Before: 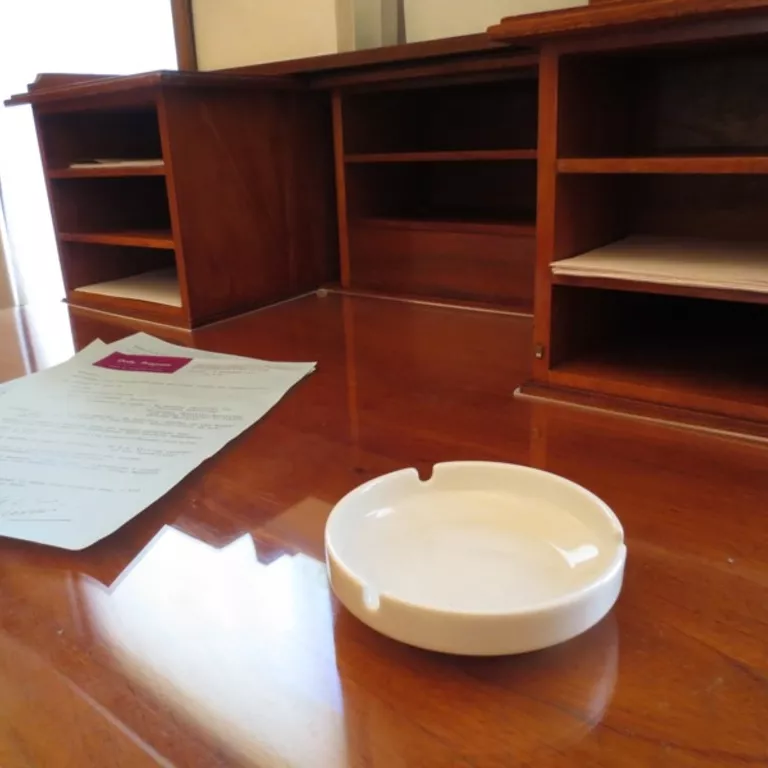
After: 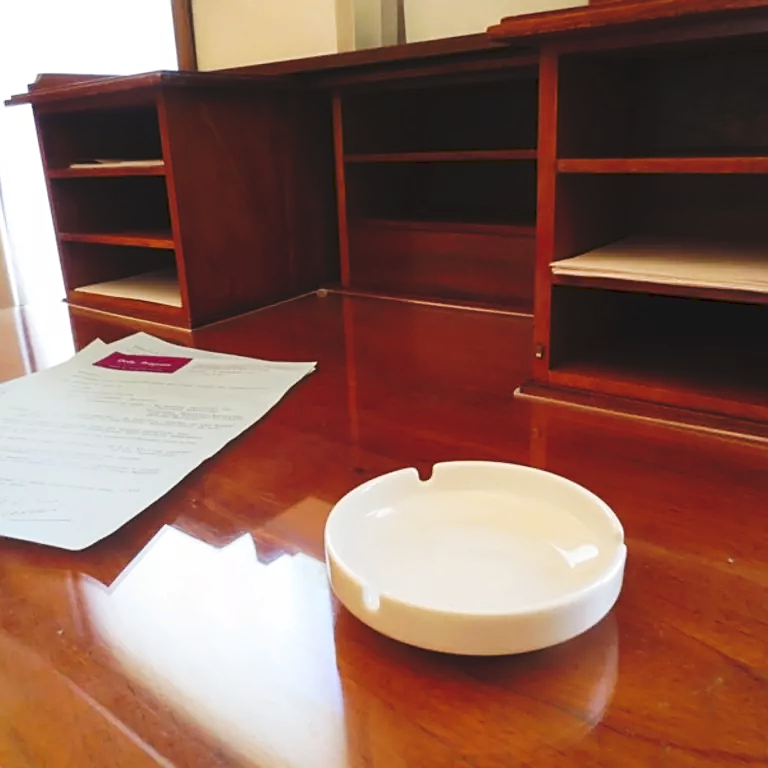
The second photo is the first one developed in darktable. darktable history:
tone curve: curves: ch0 [(0, 0) (0.003, 0.065) (0.011, 0.072) (0.025, 0.09) (0.044, 0.104) (0.069, 0.116) (0.1, 0.127) (0.136, 0.15) (0.177, 0.184) (0.224, 0.223) (0.277, 0.28) (0.335, 0.361) (0.399, 0.443) (0.468, 0.525) (0.543, 0.616) (0.623, 0.713) (0.709, 0.79) (0.801, 0.866) (0.898, 0.933) (1, 1)], preserve colors none
sharpen: on, module defaults
